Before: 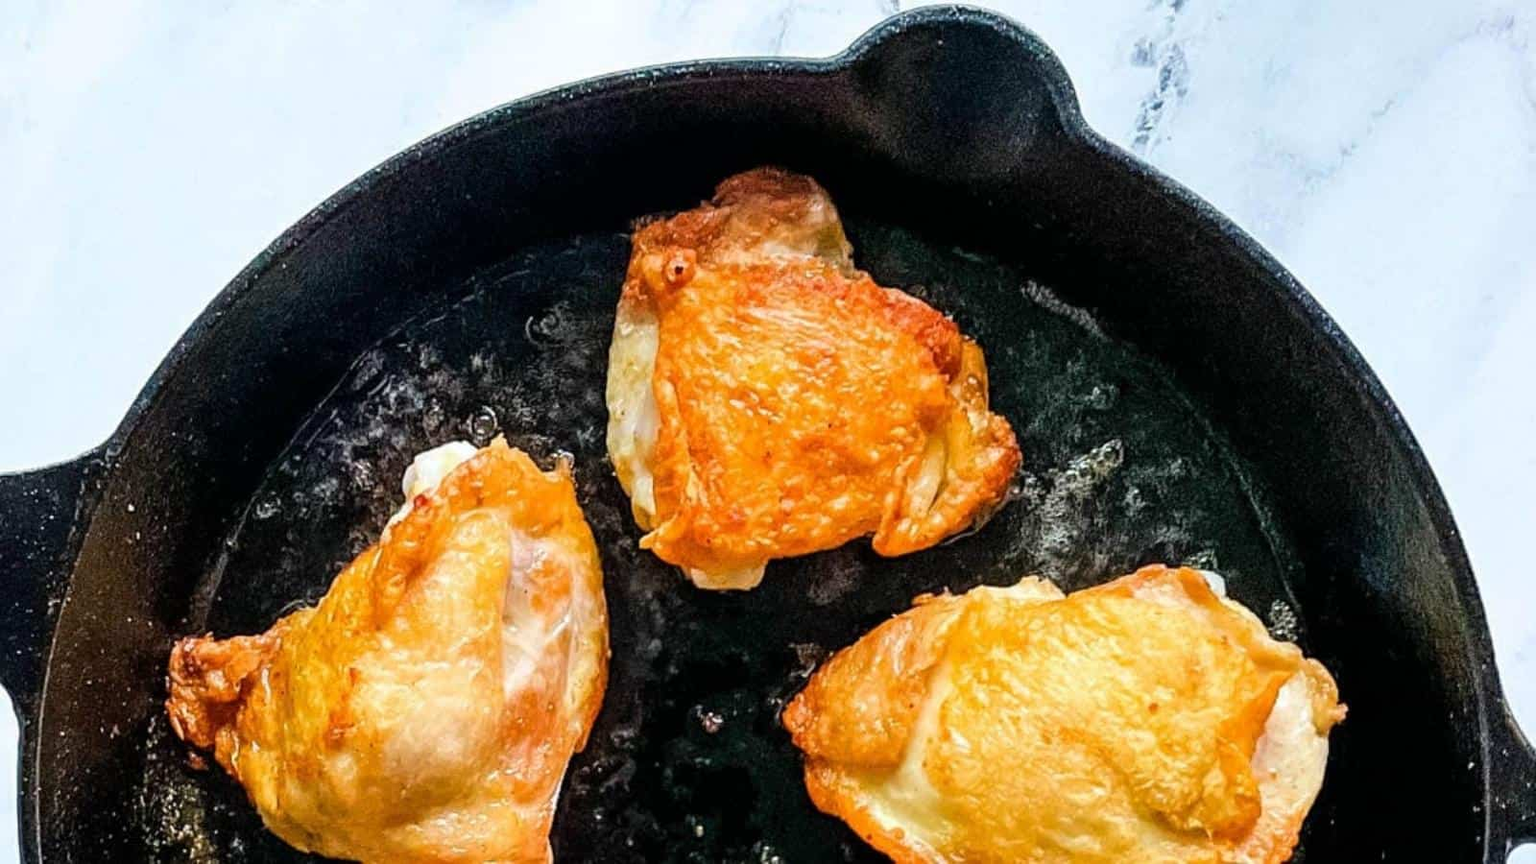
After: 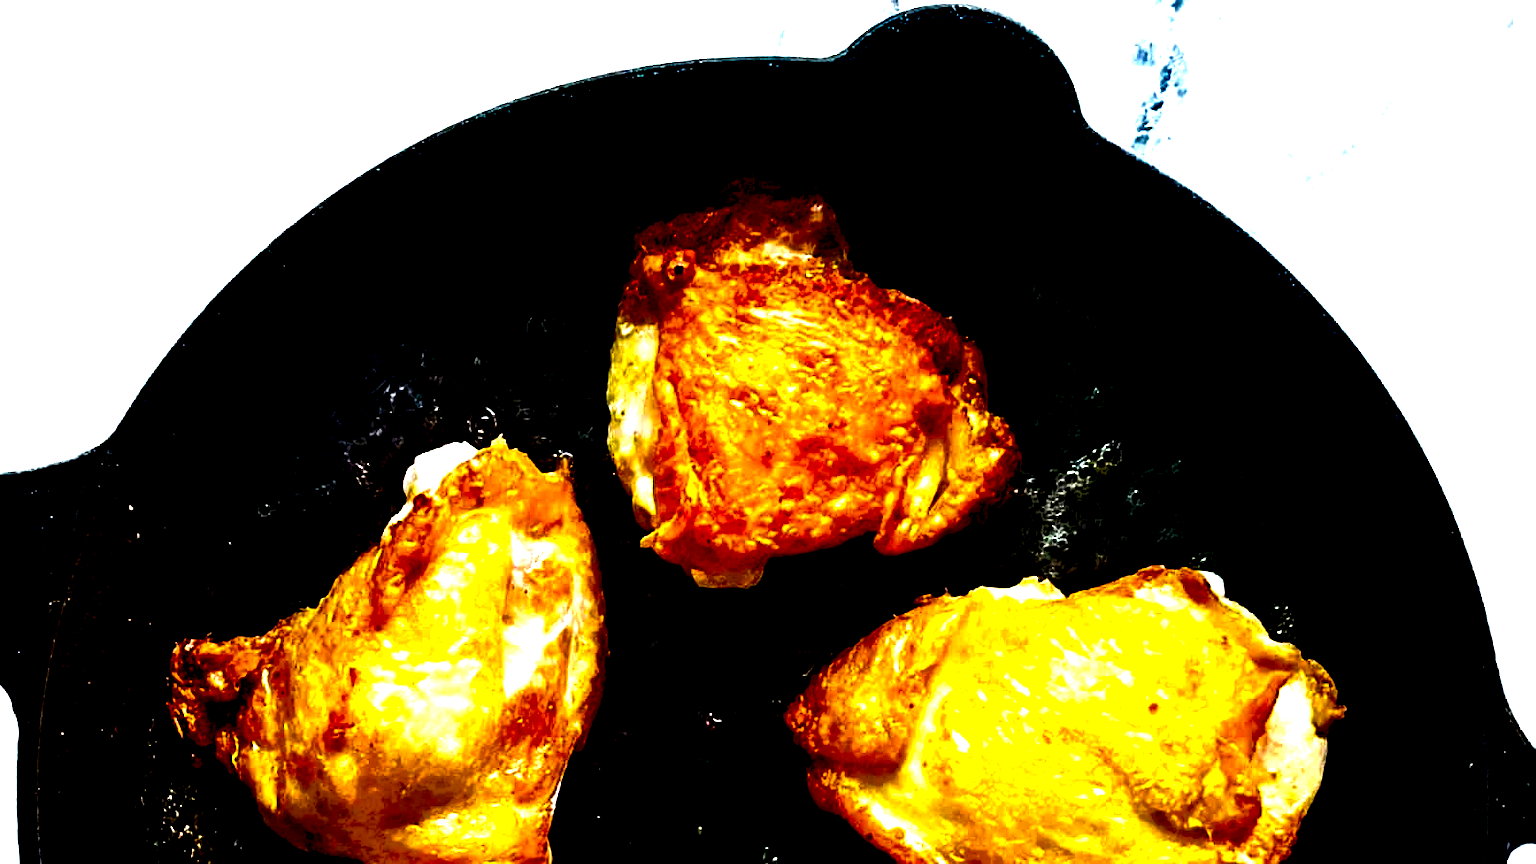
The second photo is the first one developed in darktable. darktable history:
local contrast: highlights 0%, shadows 198%, detail 164%, midtone range 0.001
exposure: exposure 0.6 EV, compensate highlight preservation false
color balance rgb: linear chroma grading › global chroma 10%, perceptual saturation grading › global saturation 40%, perceptual brilliance grading › global brilliance 30%, global vibrance 20%
